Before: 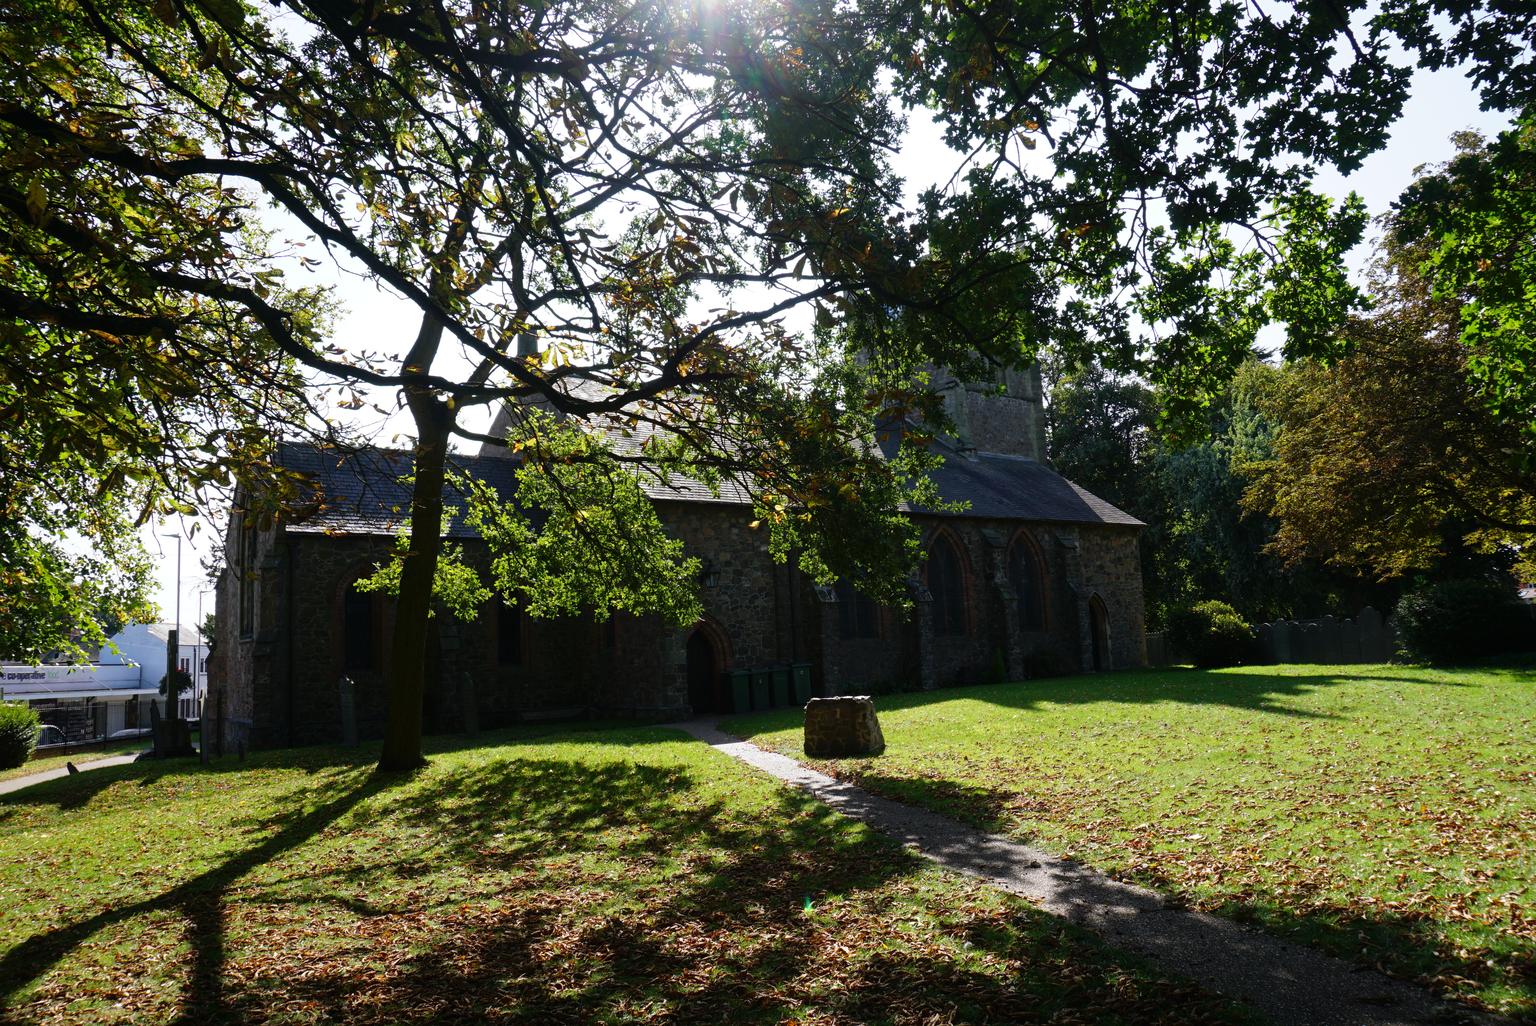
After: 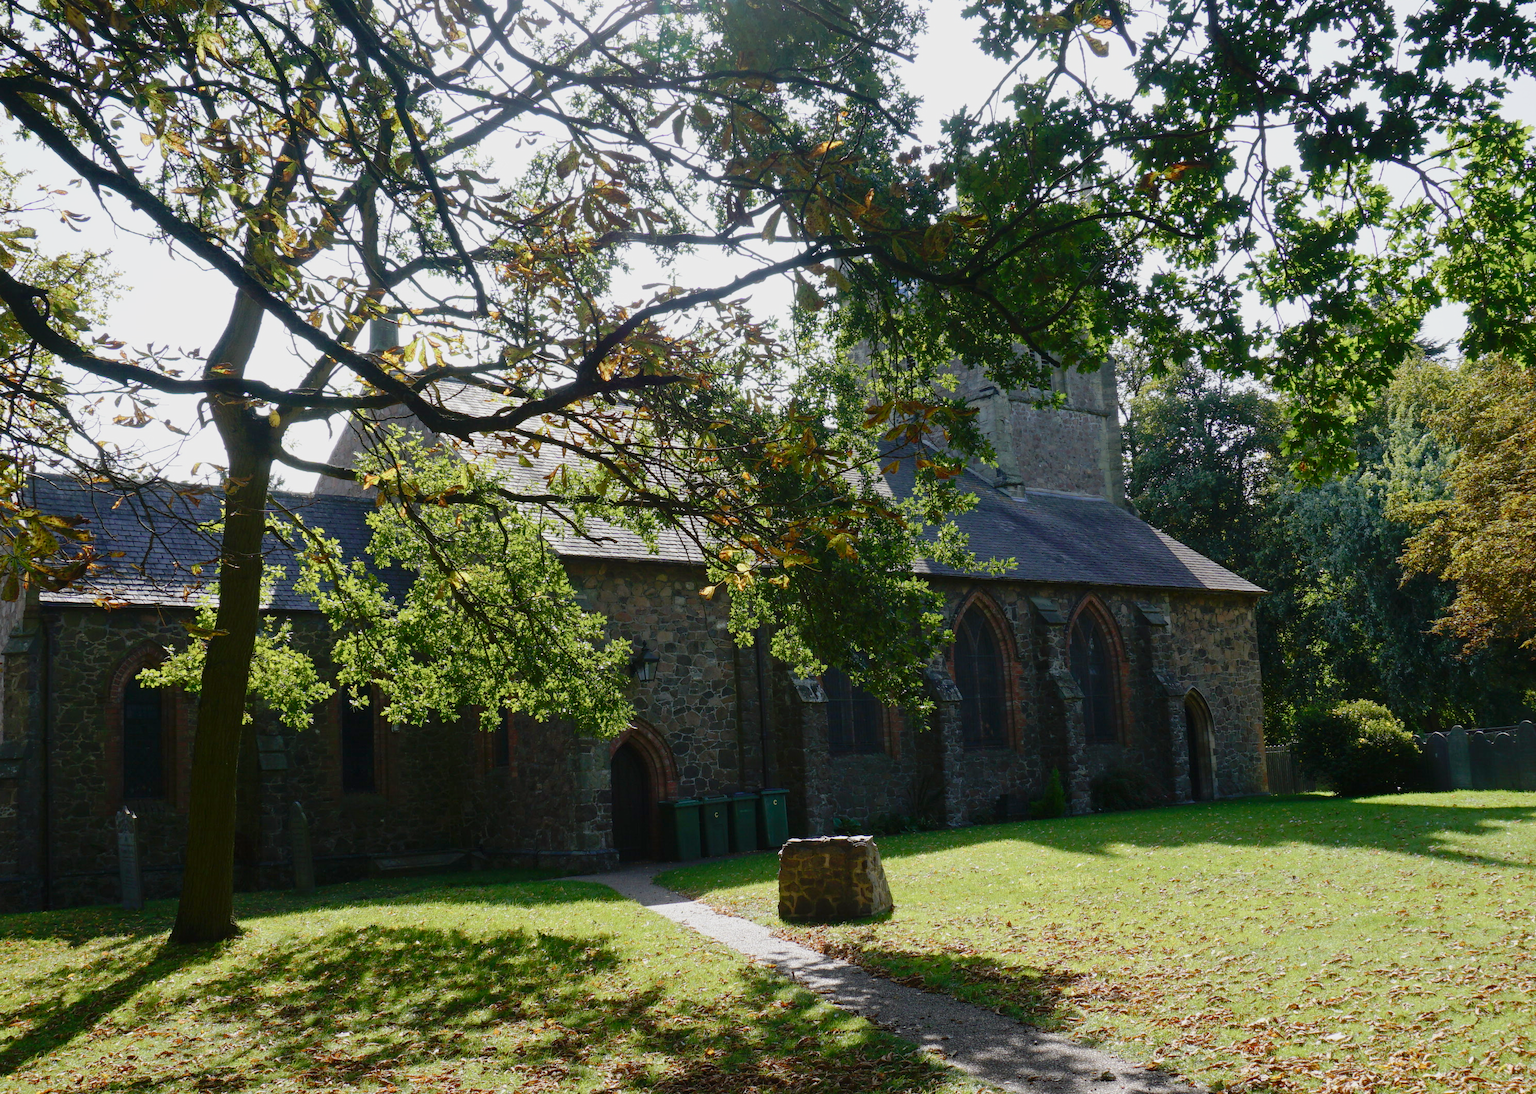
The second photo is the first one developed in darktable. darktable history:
crop and rotate: left 16.827%, top 10.713%, right 13.016%, bottom 14.43%
contrast brightness saturation: contrast 0.042, saturation 0.067
tone curve: curves: ch0 [(0, 0) (0.004, 0.008) (0.077, 0.156) (0.169, 0.29) (0.774, 0.774) (0.988, 0.926)], preserve colors none
